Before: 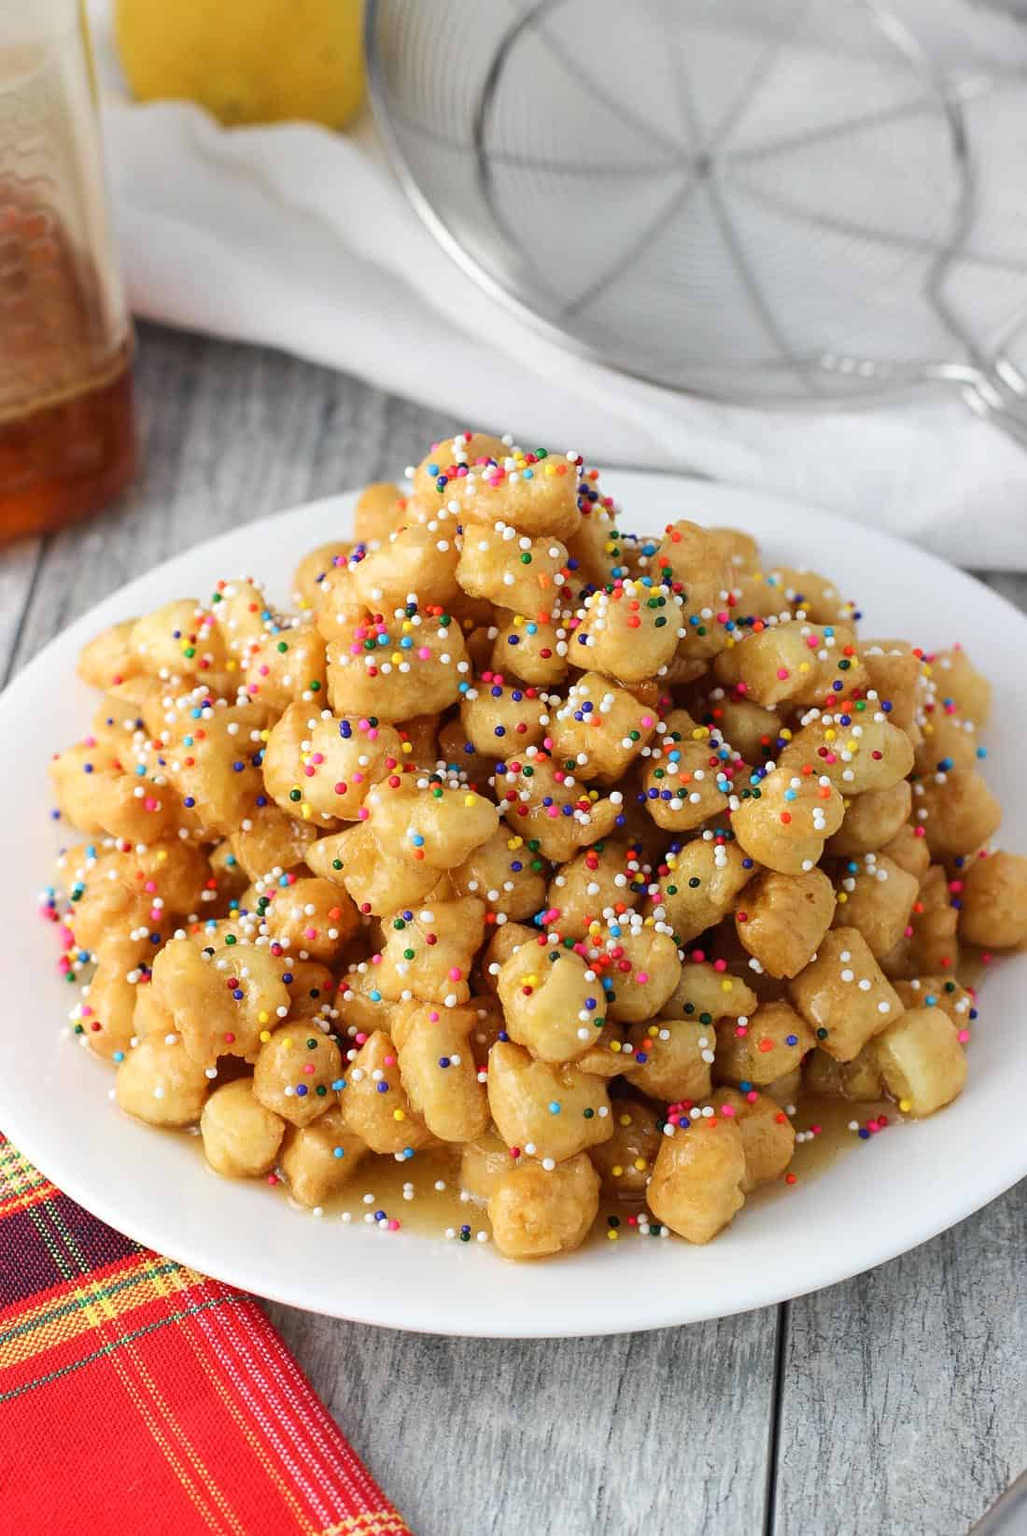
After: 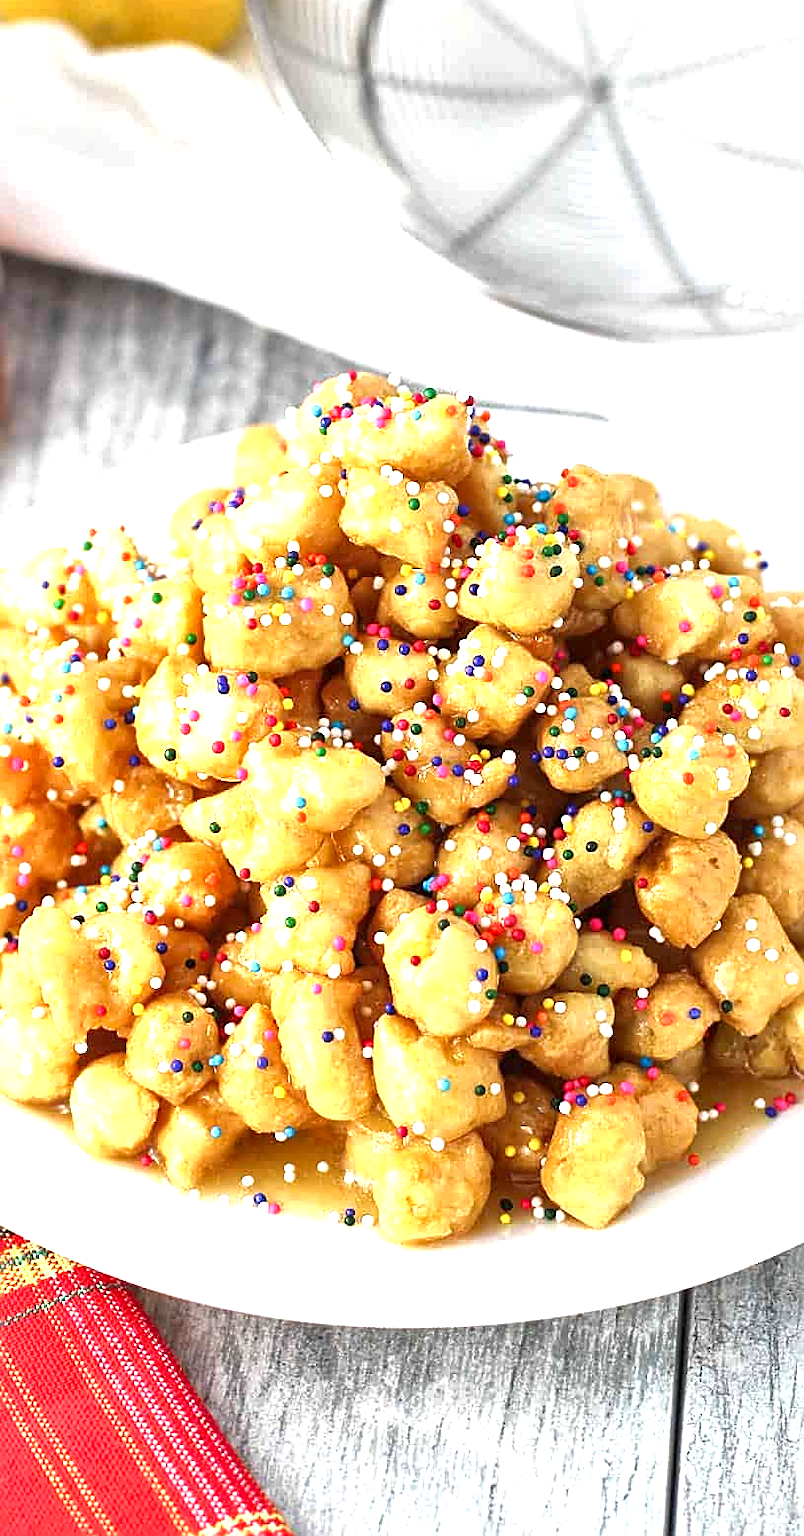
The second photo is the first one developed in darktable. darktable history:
crop and rotate: left 13.167%, top 5.337%, right 12.623%
sharpen: amount 0.489
local contrast: mode bilateral grid, contrast 20, coarseness 50, detail 178%, midtone range 0.2
exposure: black level correction 0, exposure 1.096 EV, compensate exposure bias true, compensate highlight preservation false
